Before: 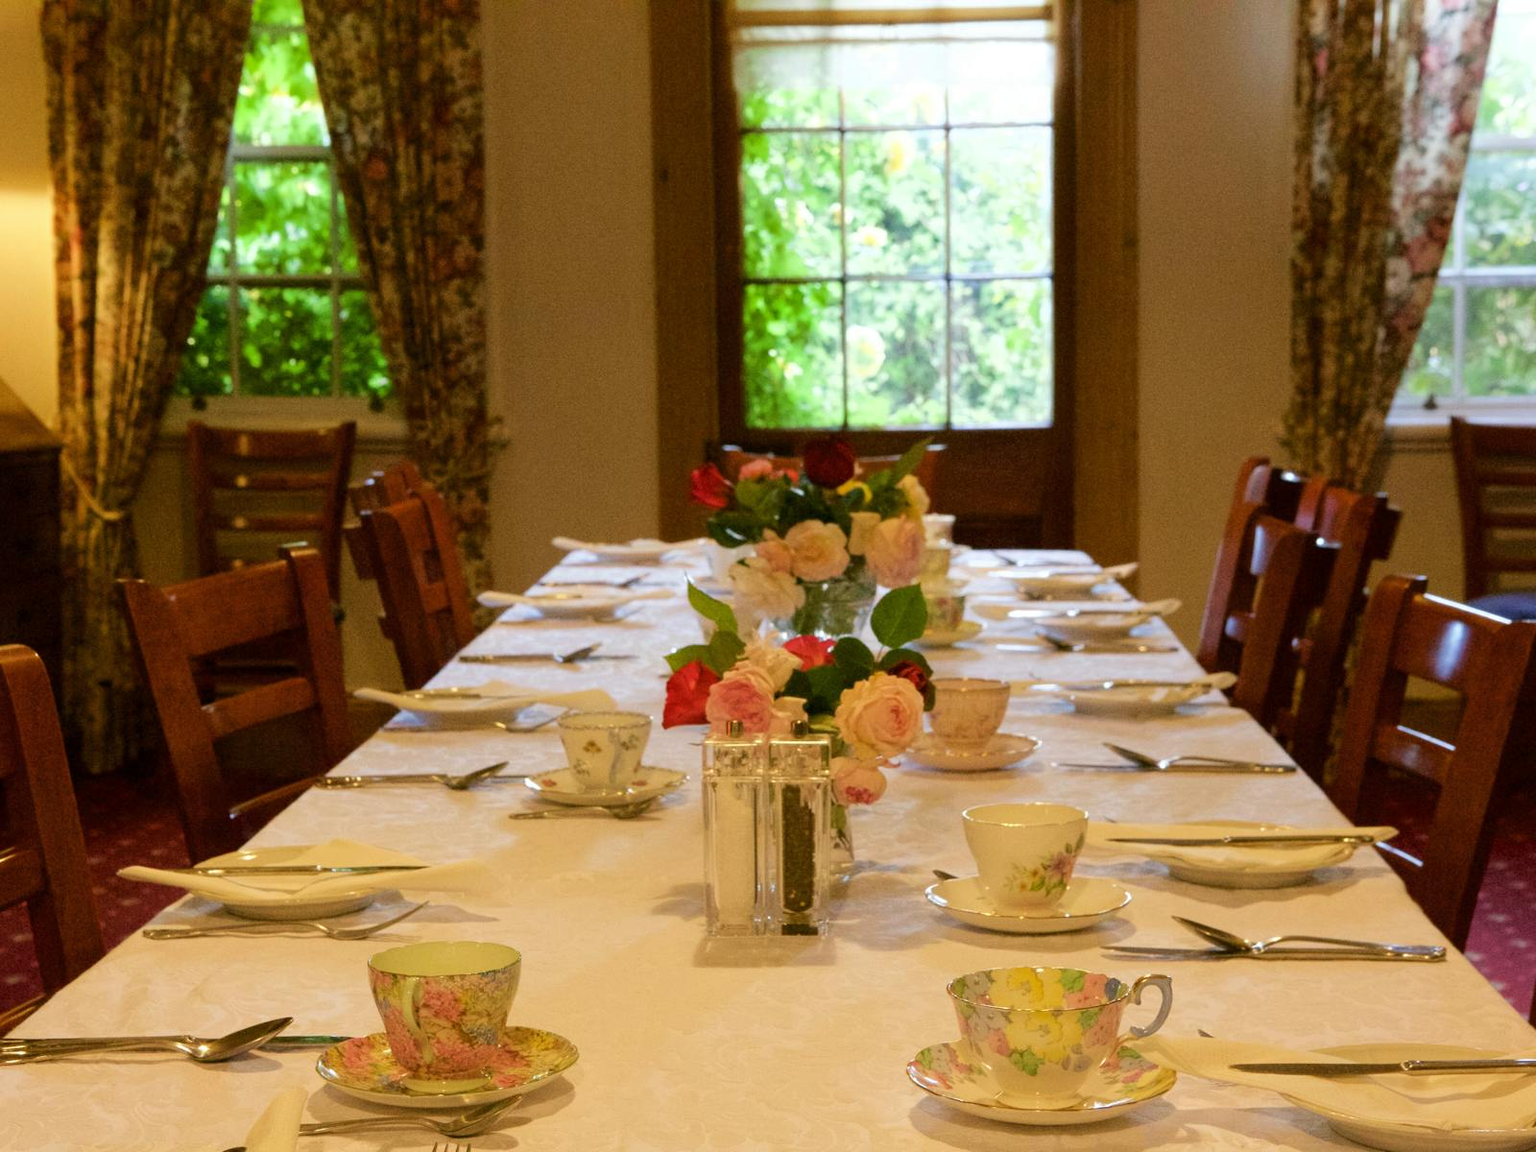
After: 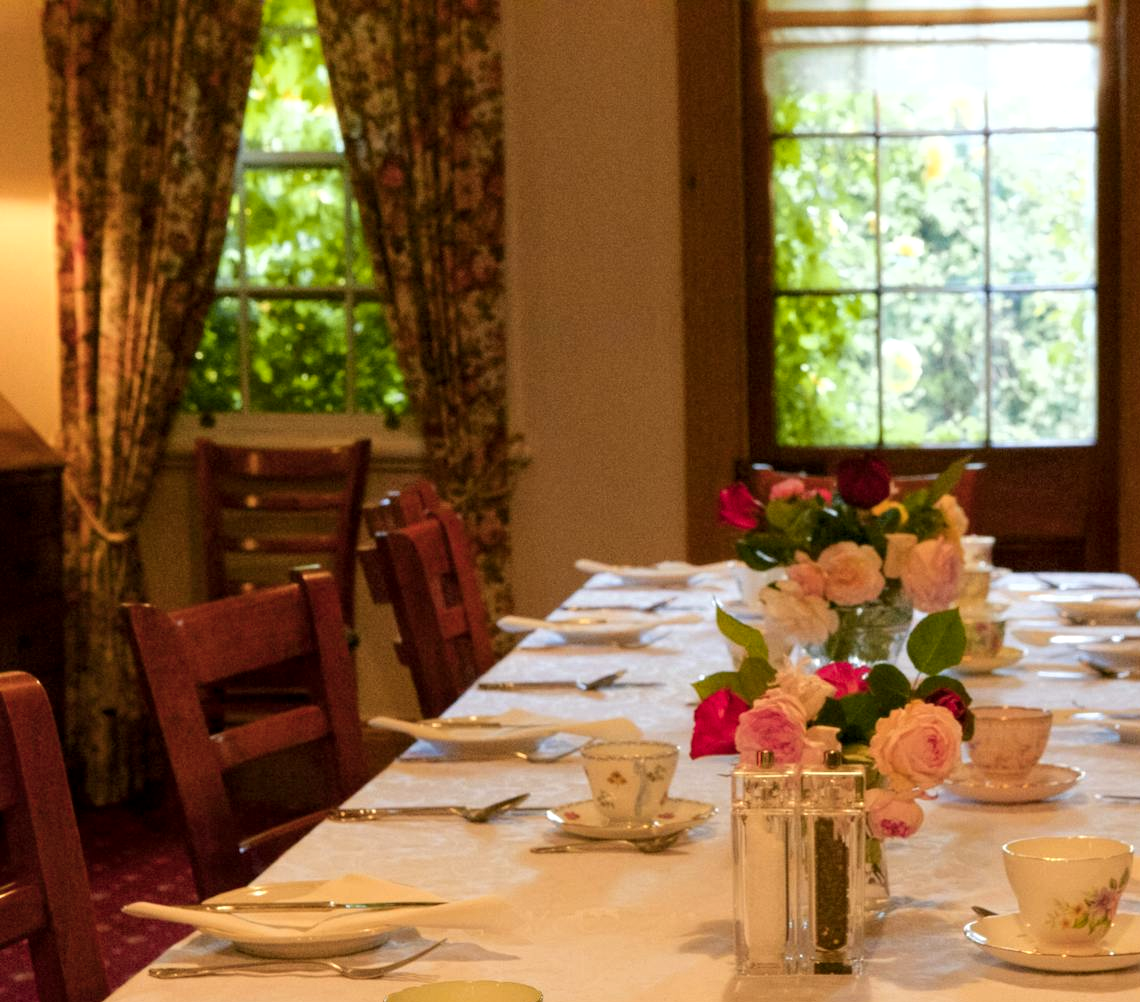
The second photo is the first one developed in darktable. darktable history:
color zones: curves: ch1 [(0.309, 0.524) (0.41, 0.329) (0.508, 0.509)]; ch2 [(0.25, 0.457) (0.75, 0.5)]
local contrast: highlights 102%, shadows 102%, detail 119%, midtone range 0.2
crop: right 28.721%, bottom 16.421%
